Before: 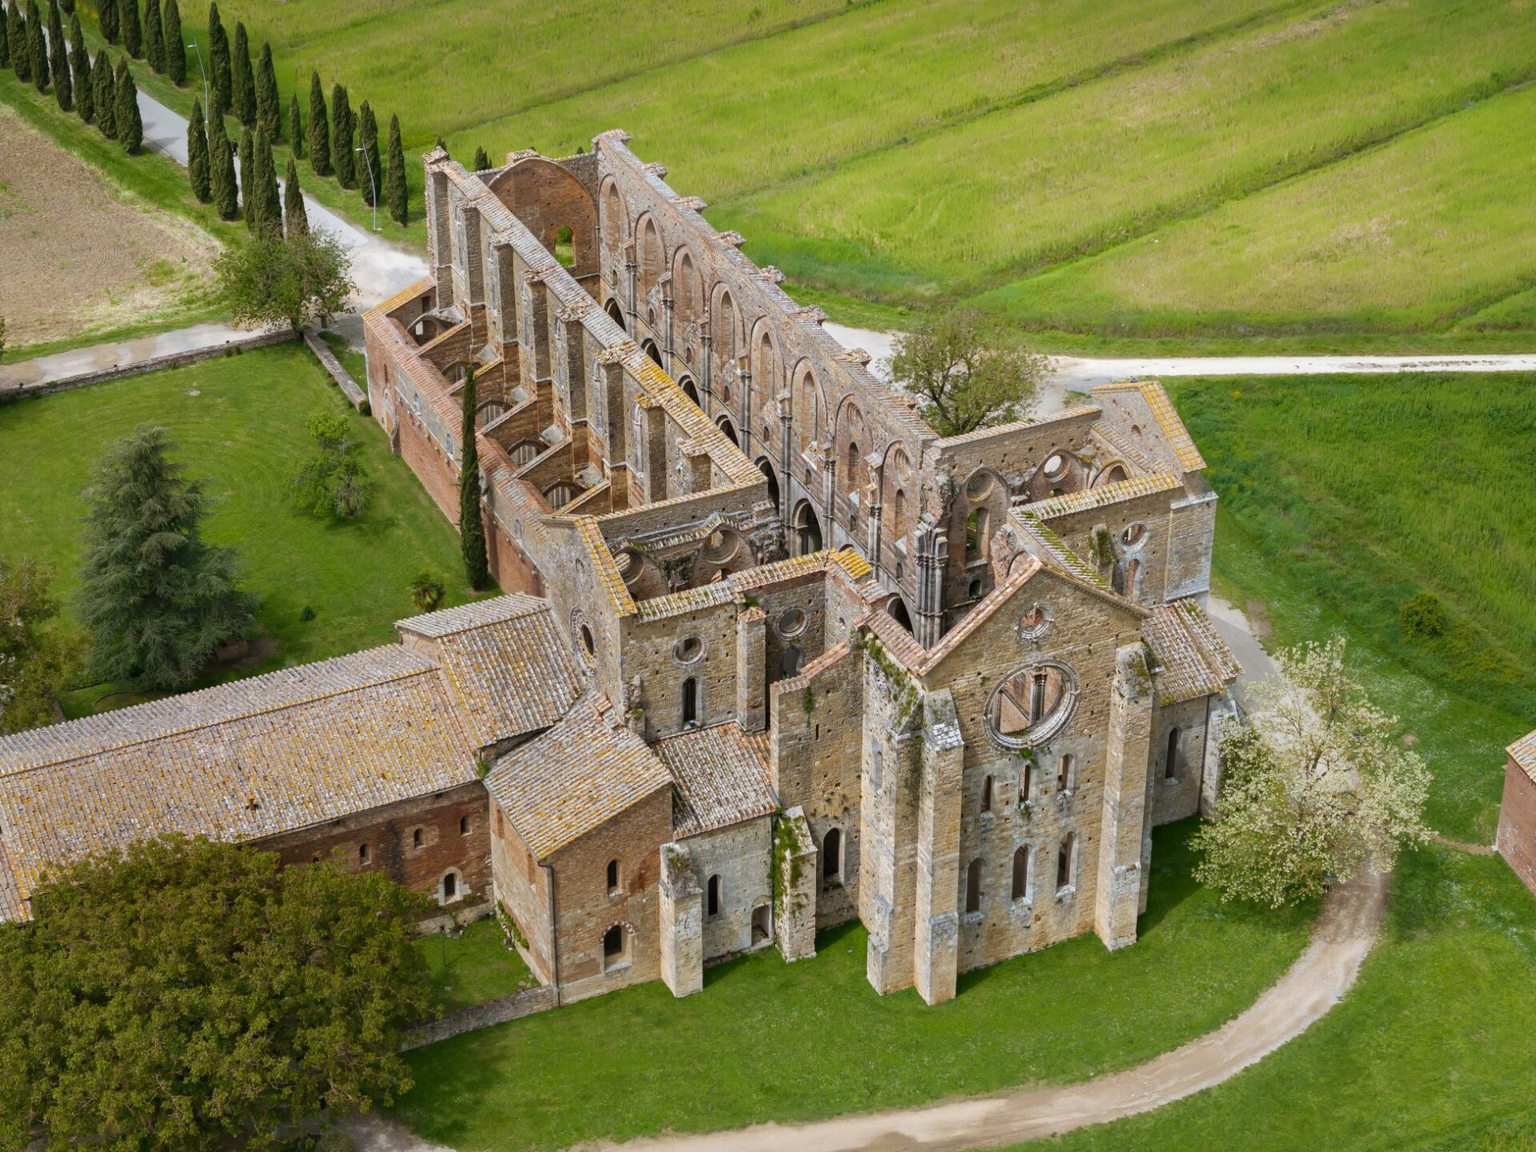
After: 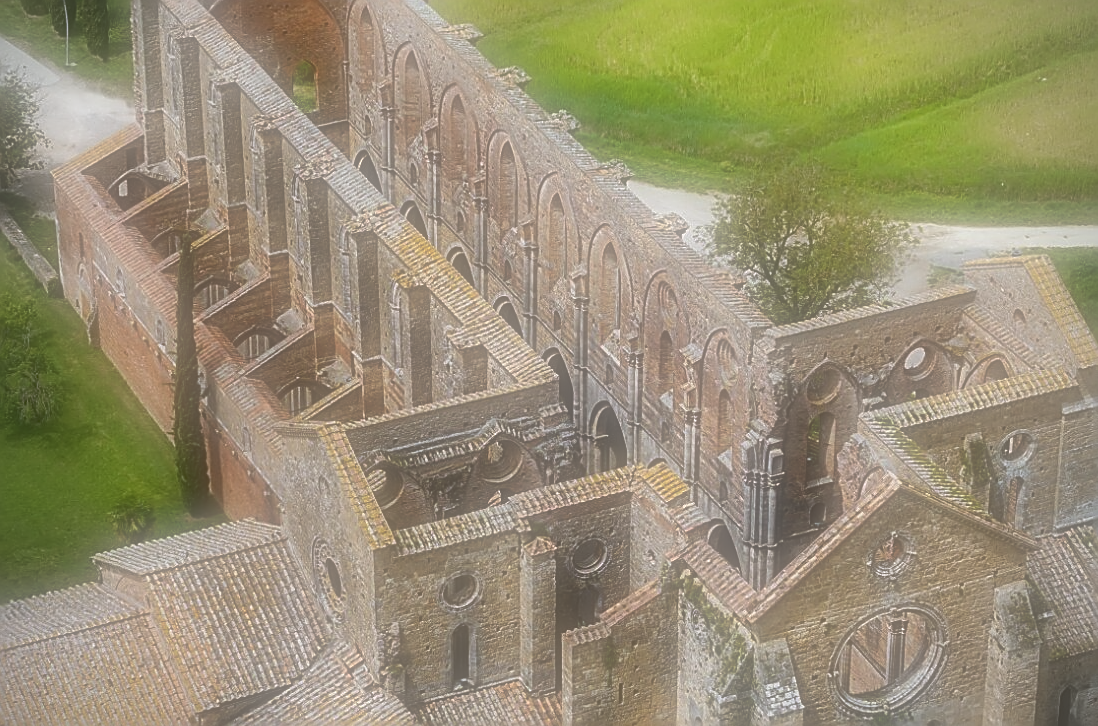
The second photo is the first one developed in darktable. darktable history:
vignetting: fall-off radius 60.92%
soften: on, module defaults
exposure: exposure -0.021 EV, compensate highlight preservation false
crop: left 20.932%, top 15.471%, right 21.848%, bottom 34.081%
sharpen: radius 1.685, amount 1.294
